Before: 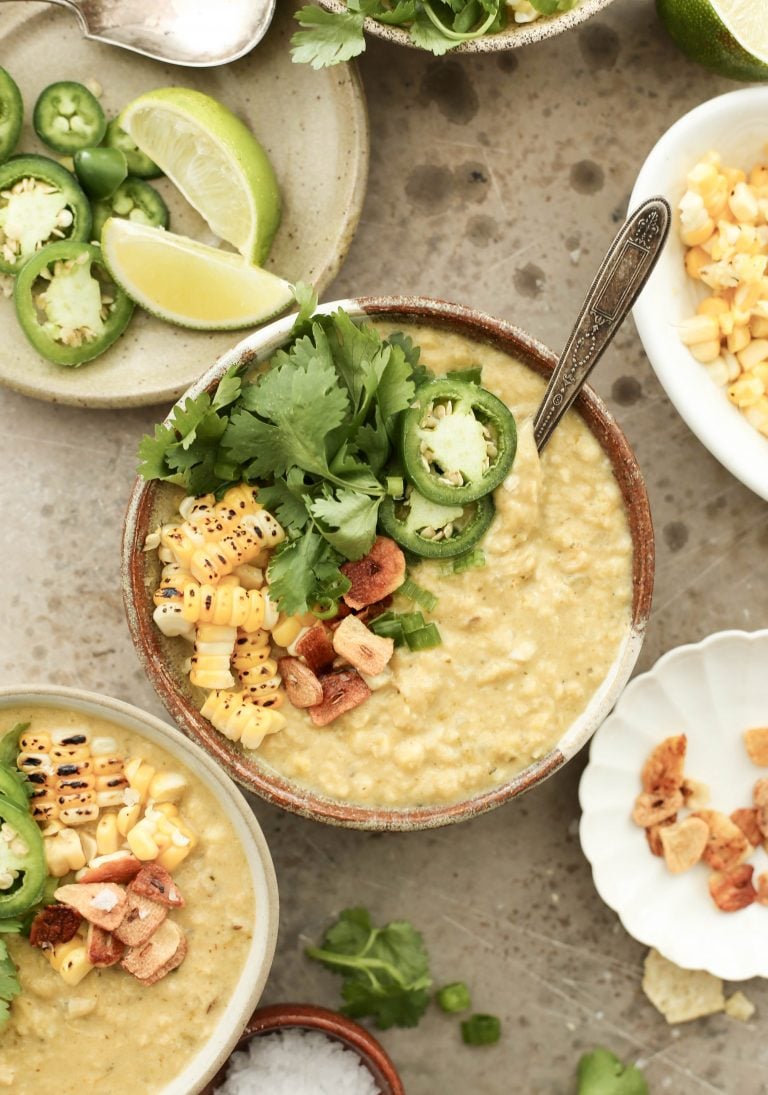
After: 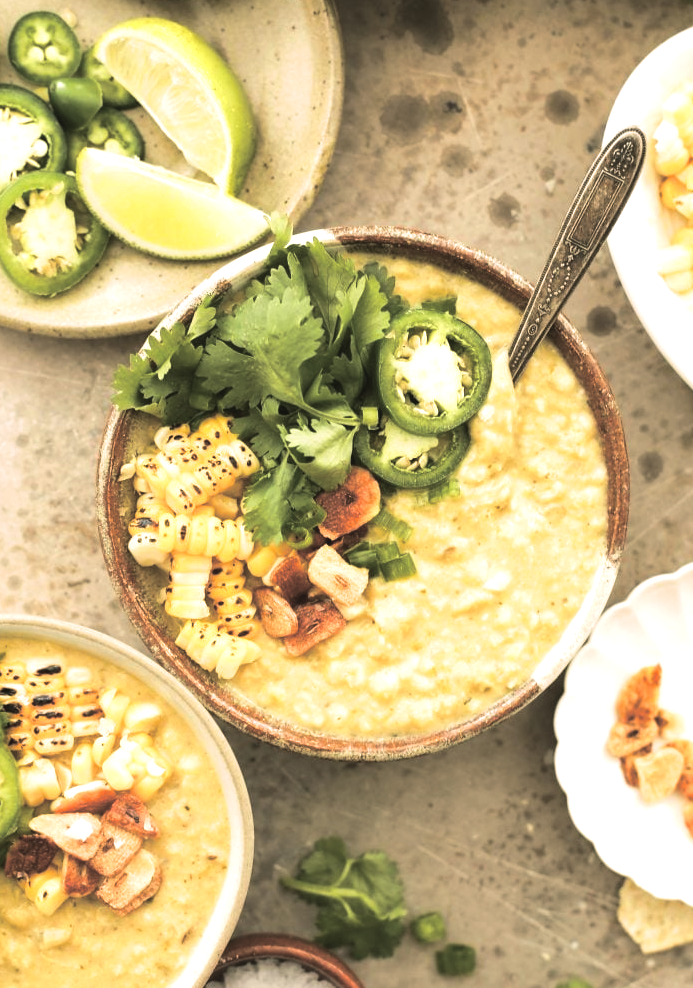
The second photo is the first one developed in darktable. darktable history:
split-toning: shadows › hue 46.8°, shadows › saturation 0.17, highlights › hue 316.8°, highlights › saturation 0.27, balance -51.82
color balance rgb: shadows lift › chroma 2%, shadows lift › hue 219.6°, power › hue 313.2°, highlights gain › chroma 3%, highlights gain › hue 75.6°, global offset › luminance 0.5%, perceptual saturation grading › global saturation 15.33%, perceptual saturation grading › highlights -19.33%, perceptual saturation grading › shadows 20%, global vibrance 20%
crop: left 3.305%, top 6.436%, right 6.389%, bottom 3.258%
exposure: exposure 0.496 EV, compensate highlight preservation false
